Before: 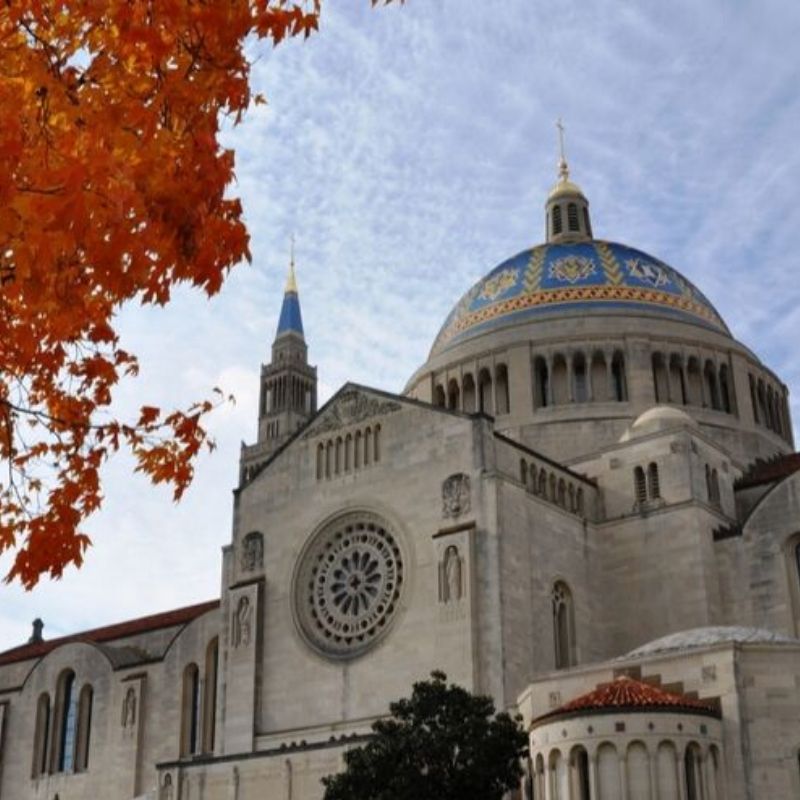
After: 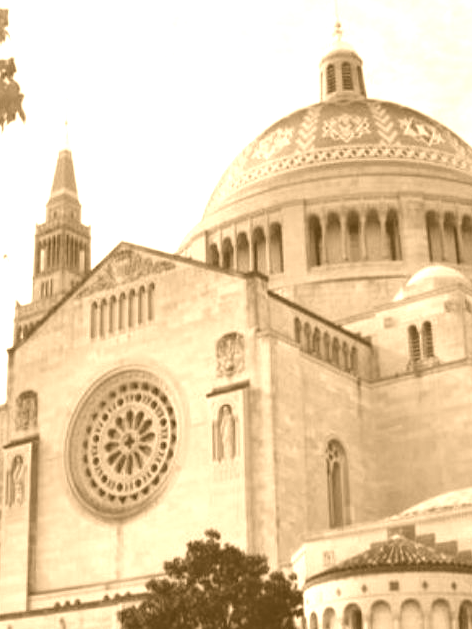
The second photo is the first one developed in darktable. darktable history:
exposure: exposure 0.74 EV, compensate highlight preservation false
crop and rotate: left 28.256%, top 17.734%, right 12.656%, bottom 3.573%
colorize: hue 28.8°, source mix 100%
